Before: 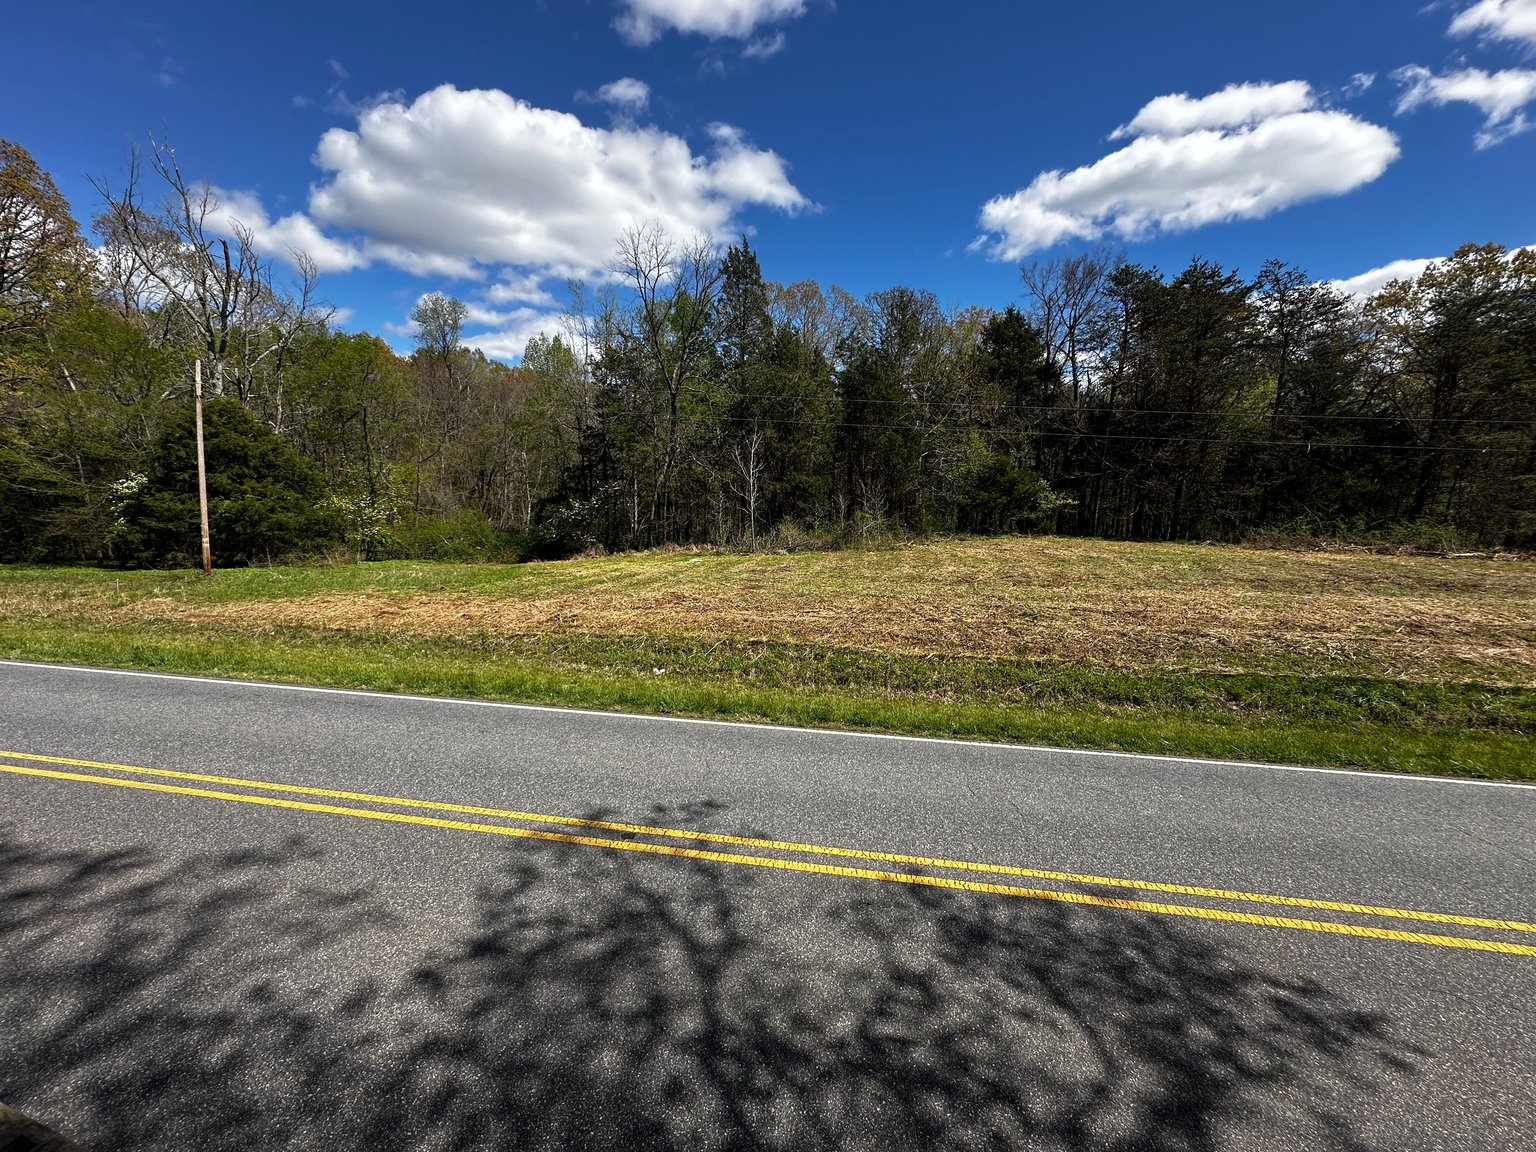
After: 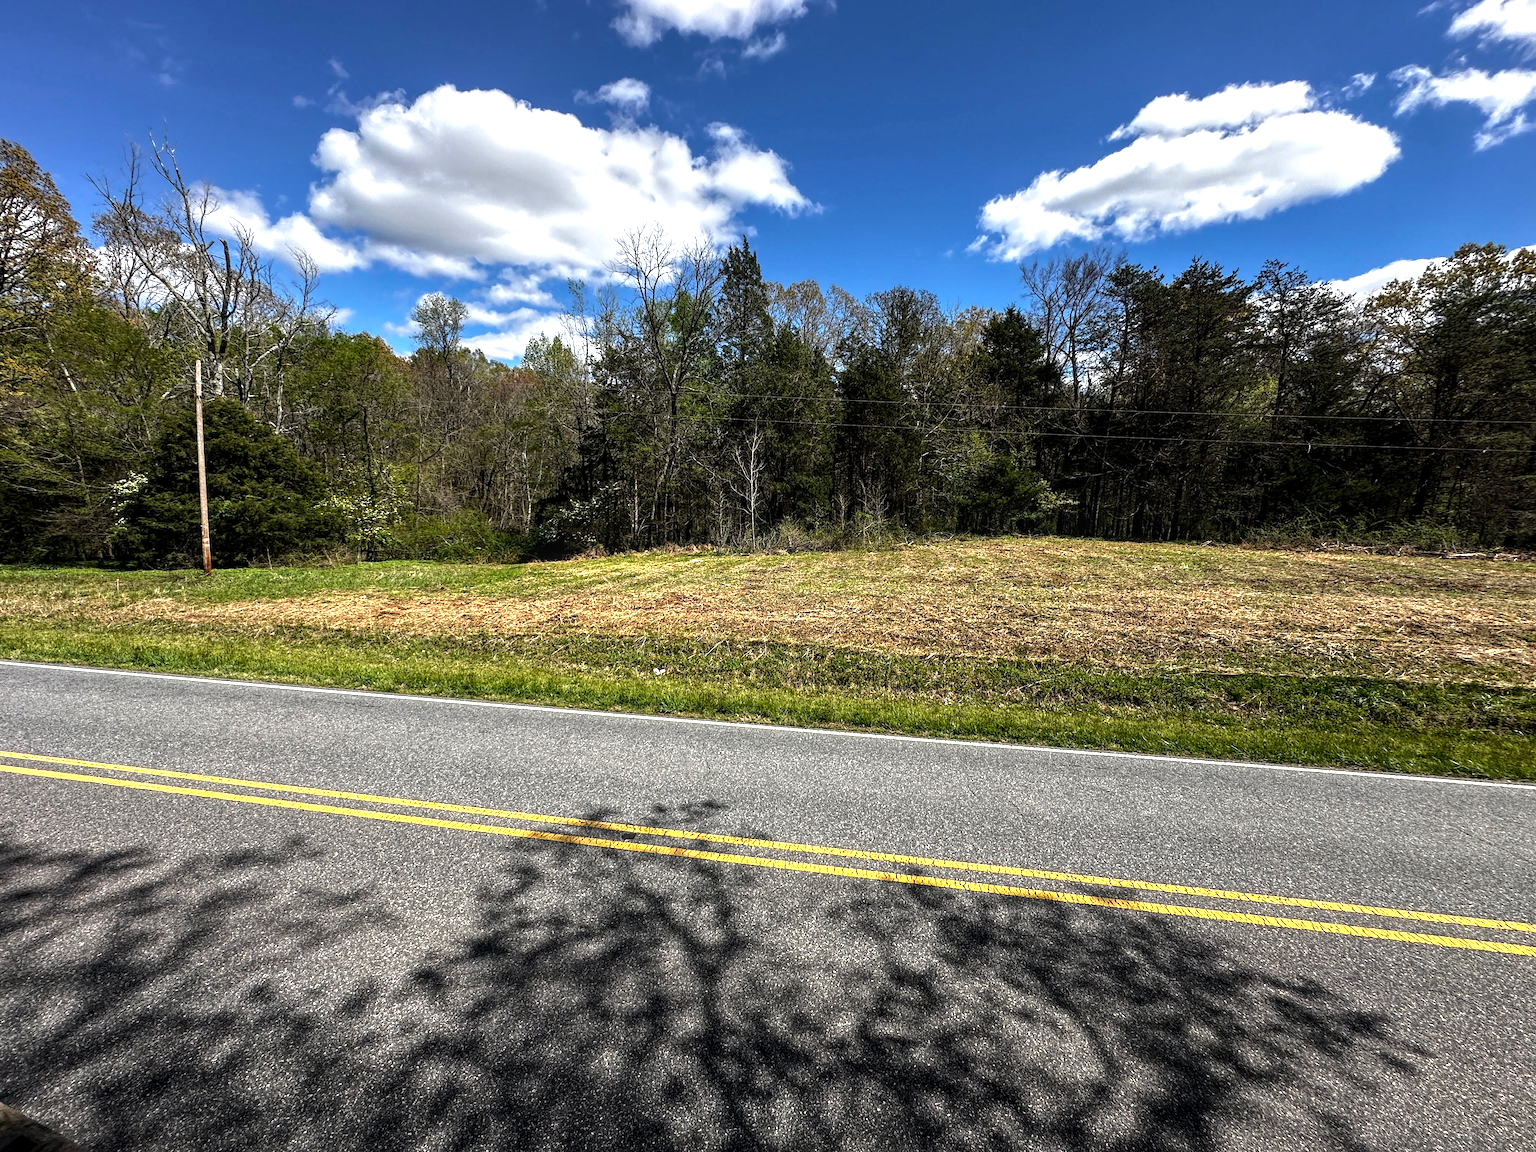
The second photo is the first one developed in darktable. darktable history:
tone equalizer: -8 EV -0.417 EV, -7 EV -0.389 EV, -6 EV -0.333 EV, -5 EV -0.222 EV, -3 EV 0.222 EV, -2 EV 0.333 EV, -1 EV 0.389 EV, +0 EV 0.417 EV, edges refinement/feathering 500, mask exposure compensation -1.25 EV, preserve details no
exposure: exposure 0.191 EV, compensate highlight preservation false
local contrast: on, module defaults
